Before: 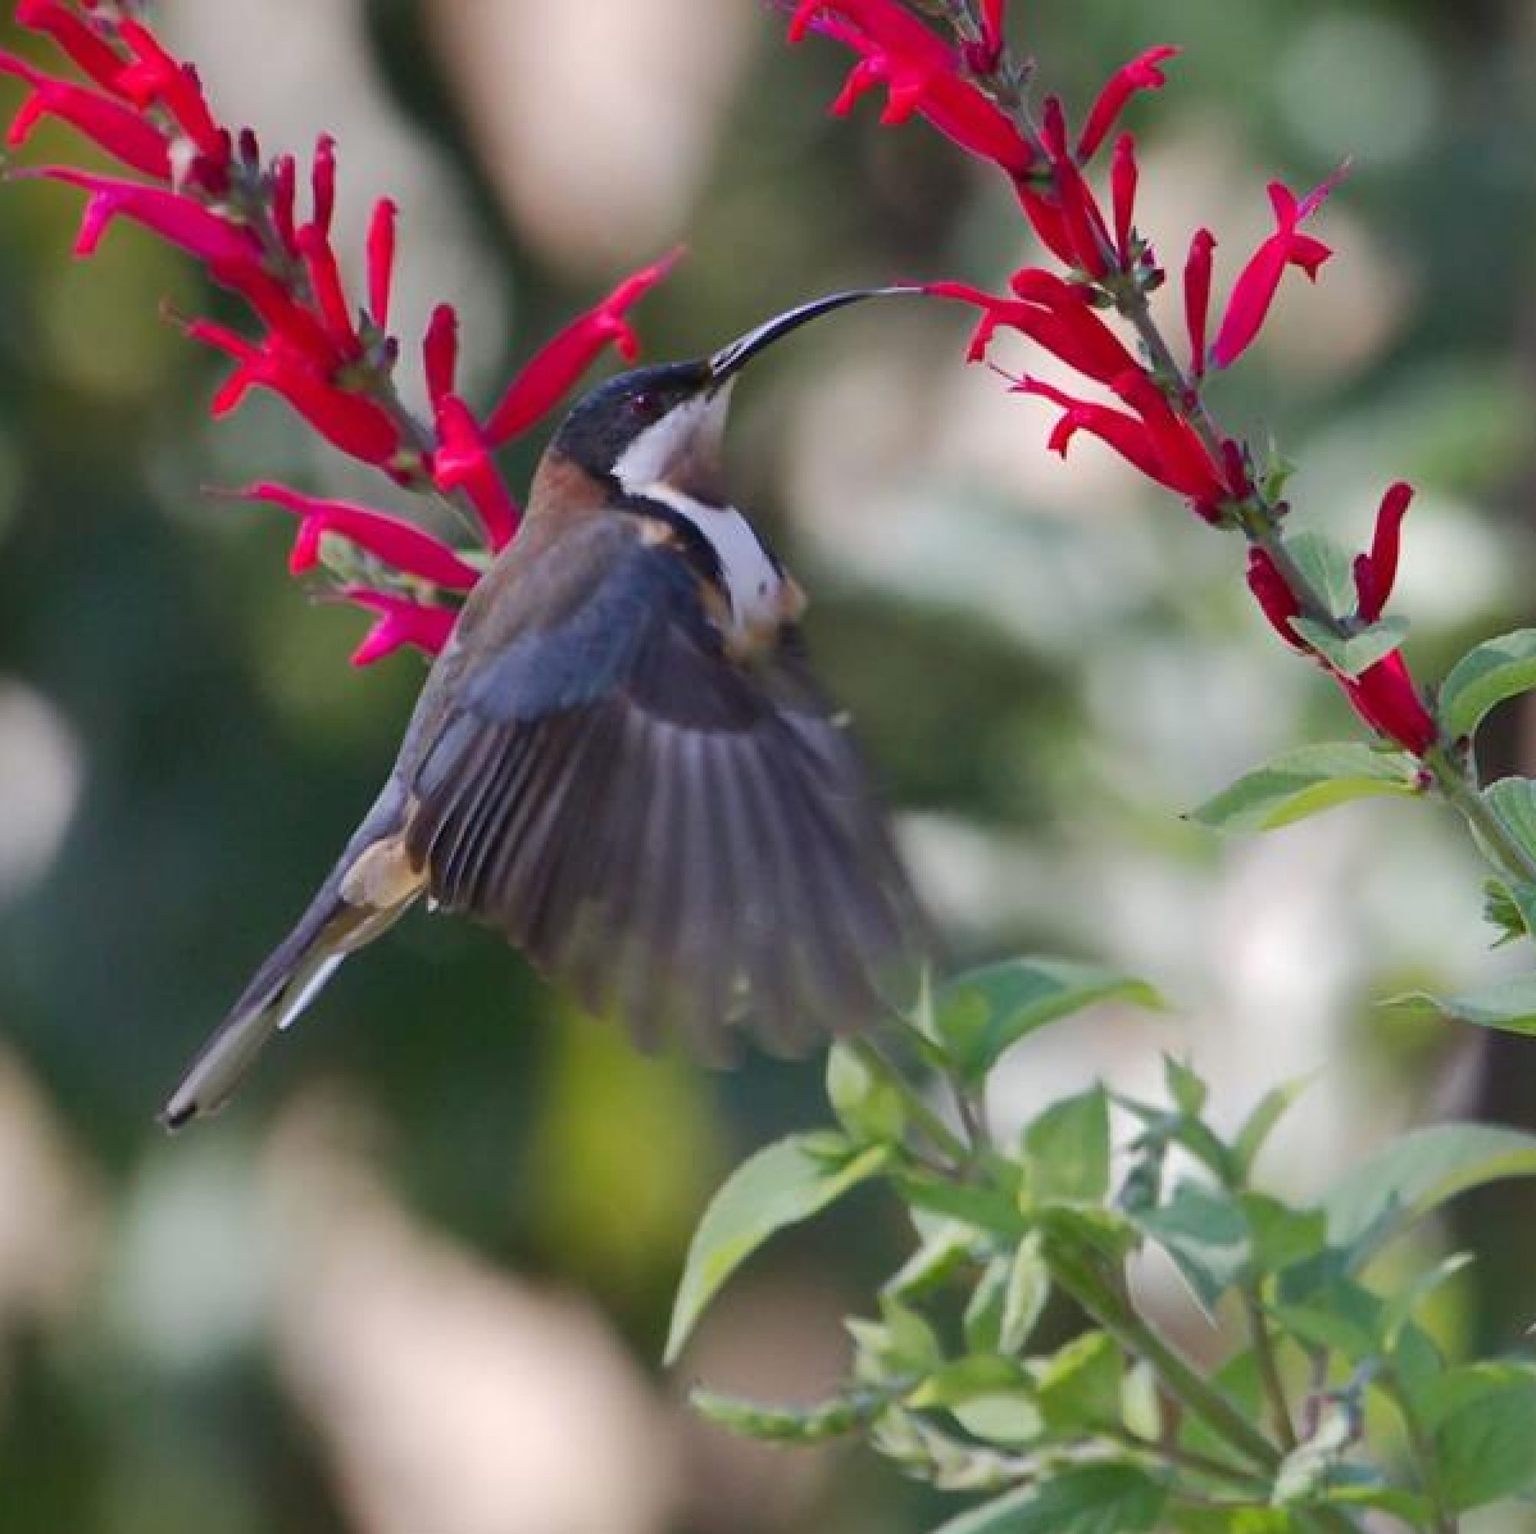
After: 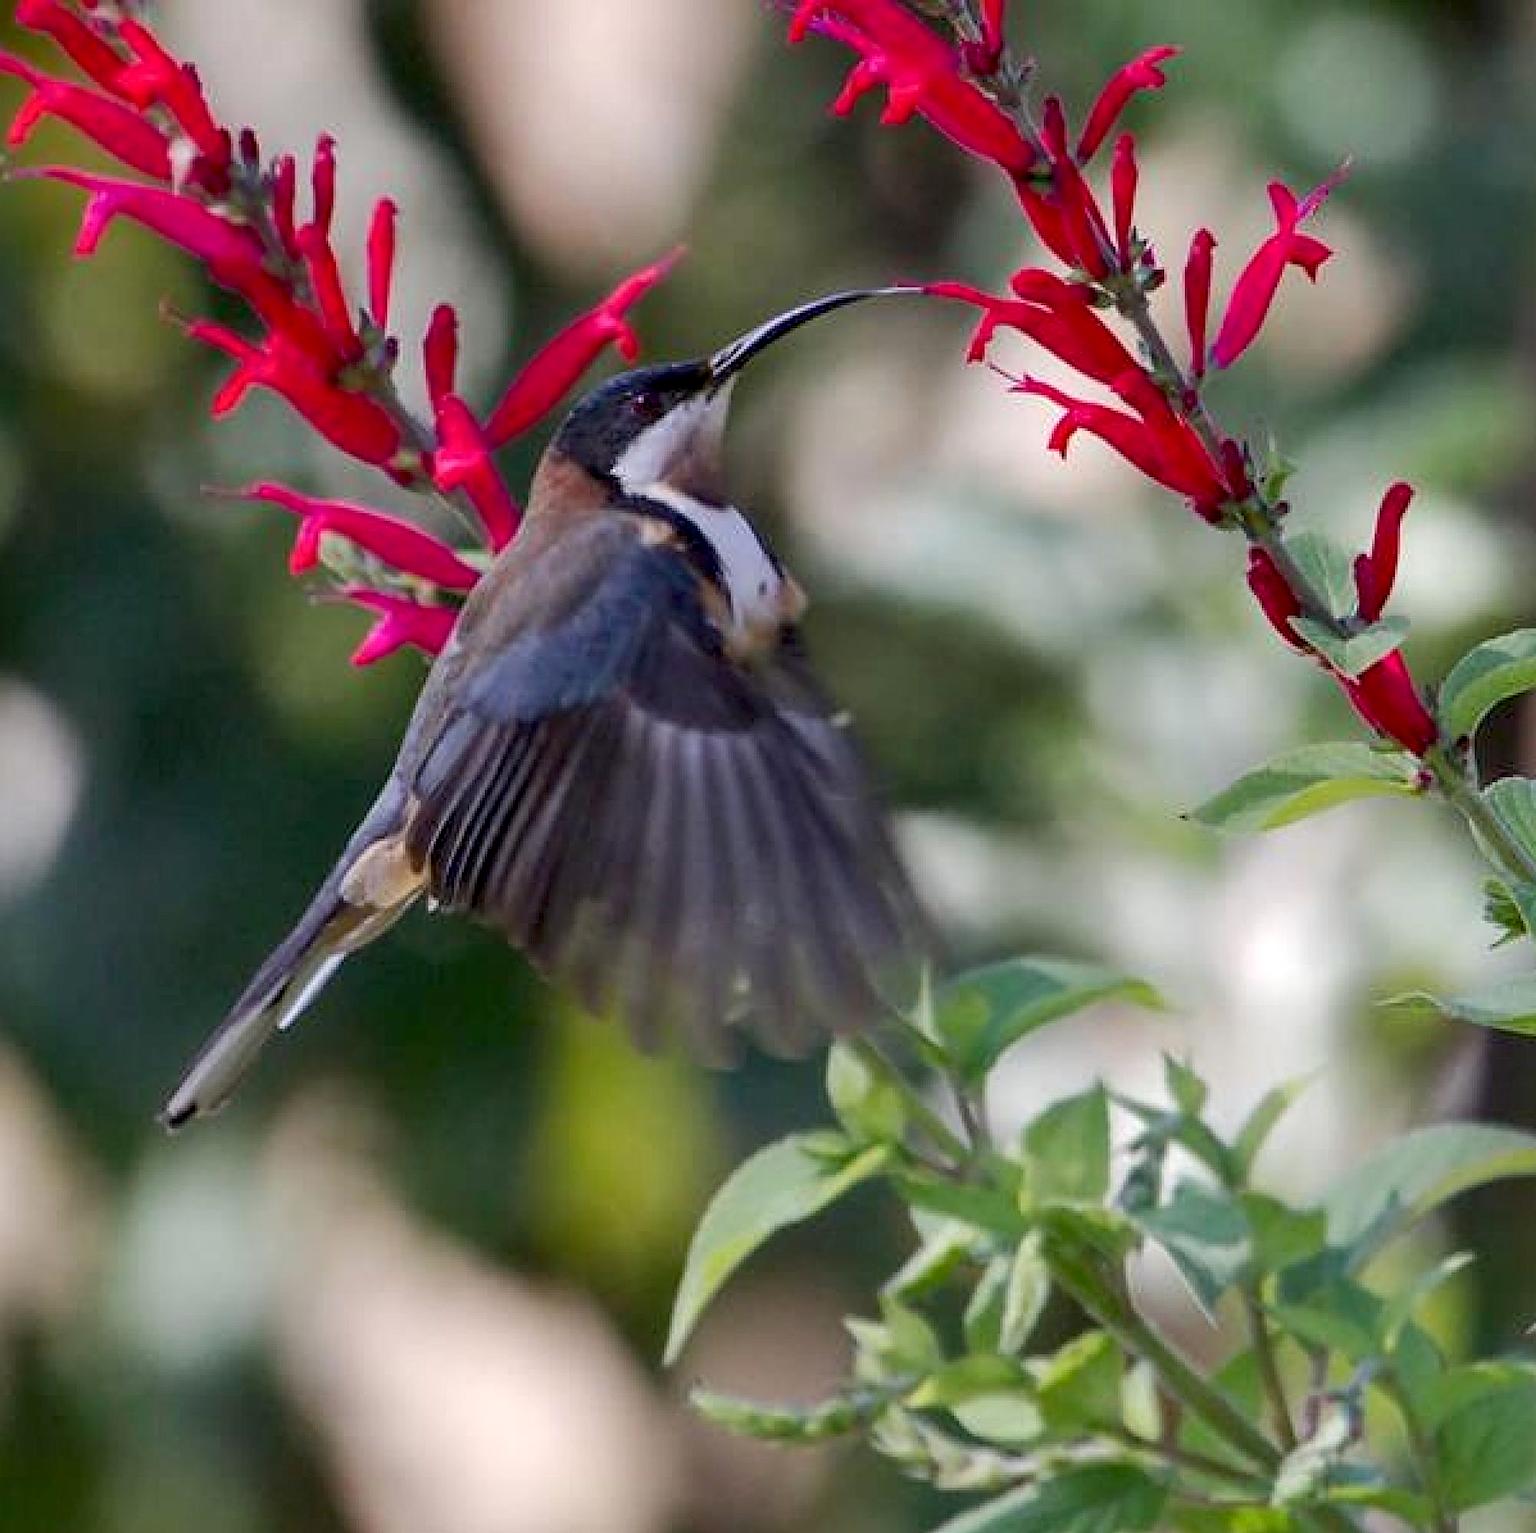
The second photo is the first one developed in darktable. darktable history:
exposure: black level correction 0.009, compensate highlight preservation false
sharpen: on, module defaults
local contrast: on, module defaults
